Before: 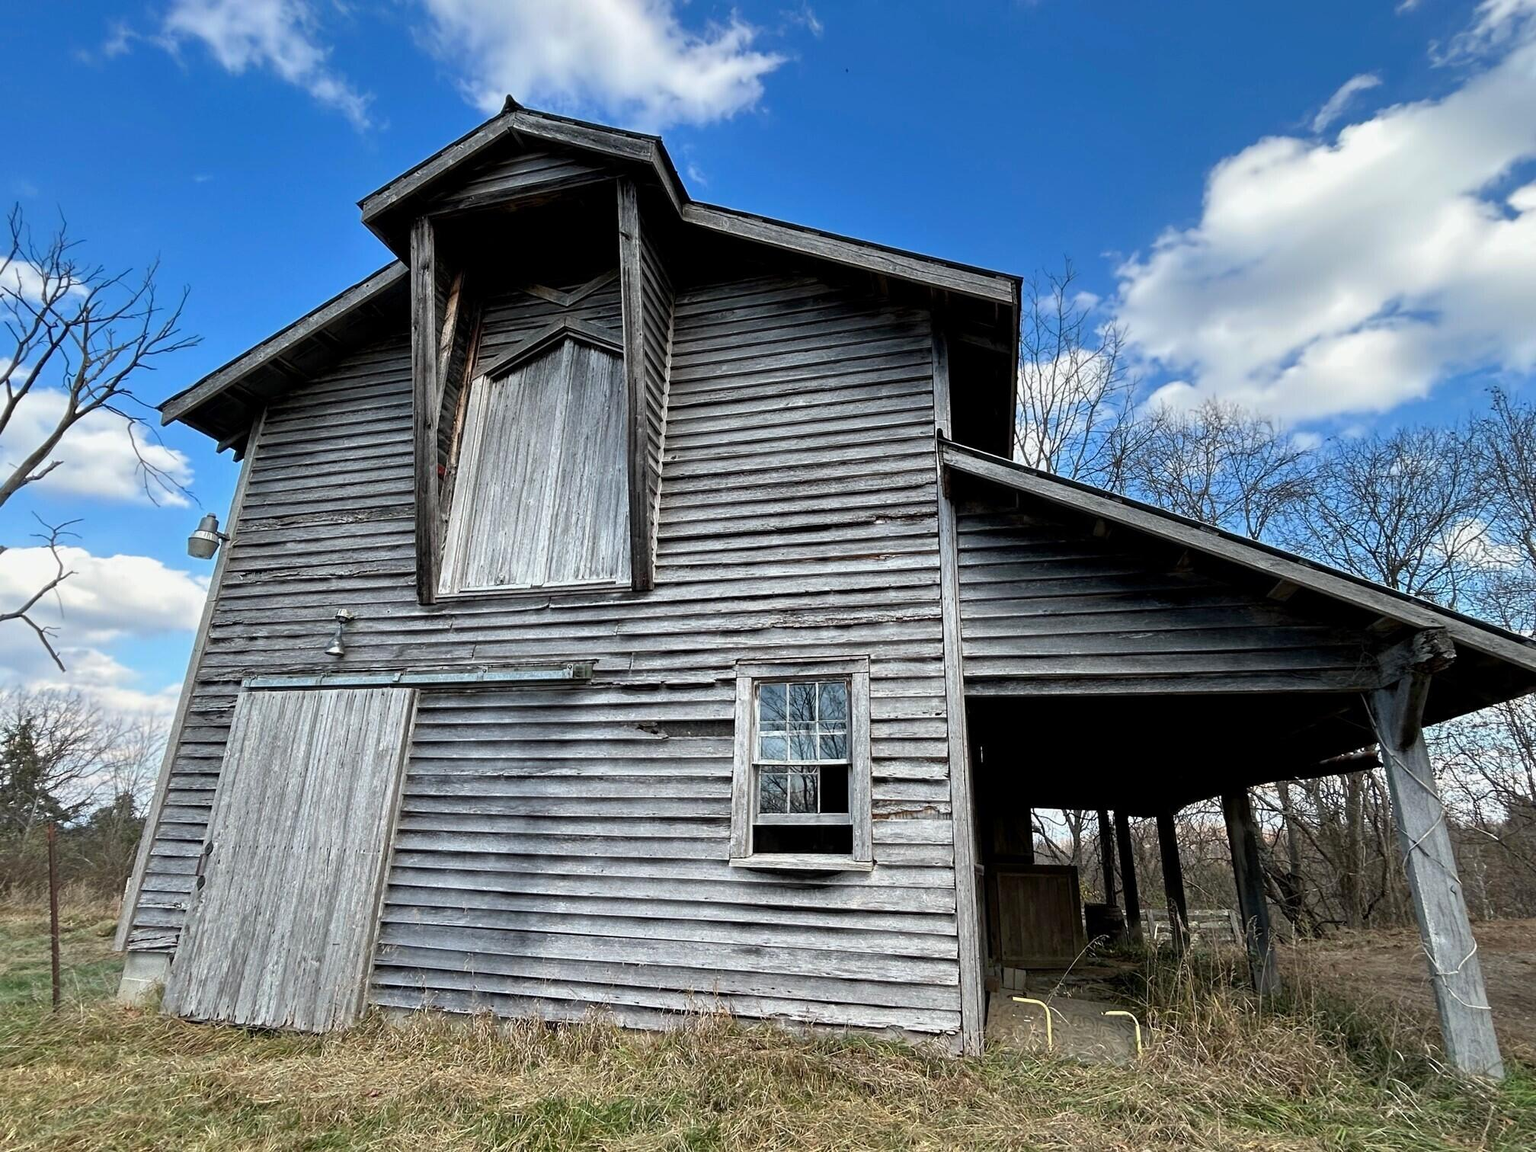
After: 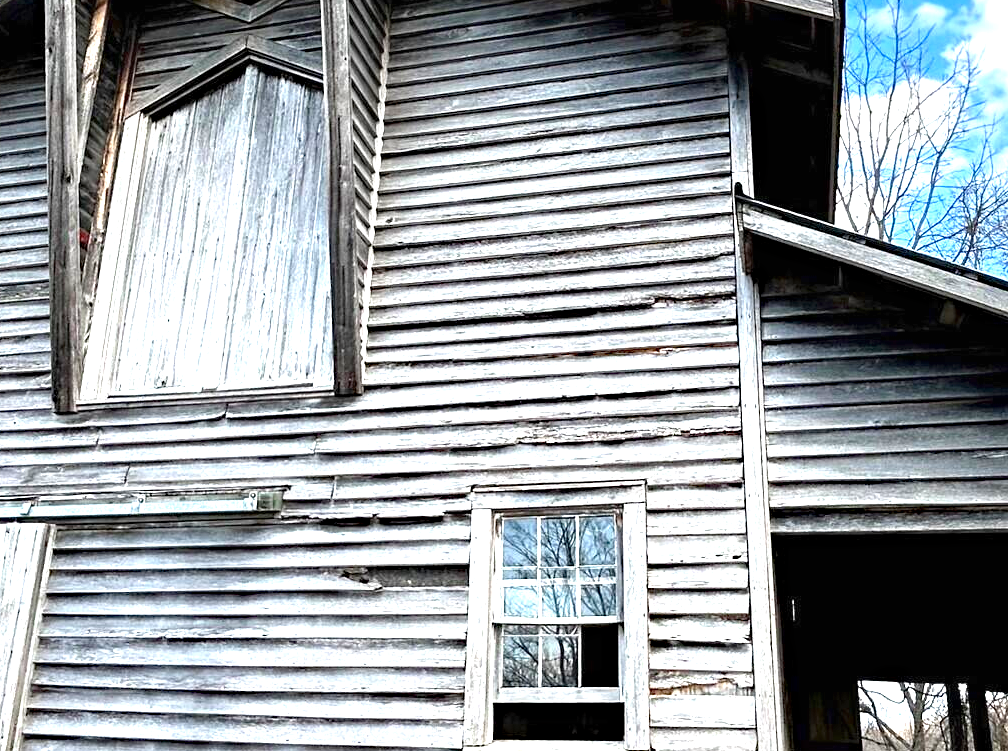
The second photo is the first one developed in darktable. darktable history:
crop: left 24.56%, top 25.179%, right 25.42%, bottom 25.136%
haze removal: compatibility mode true, adaptive false
exposure: black level correction 0, exposure 1.456 EV, compensate highlight preservation false
